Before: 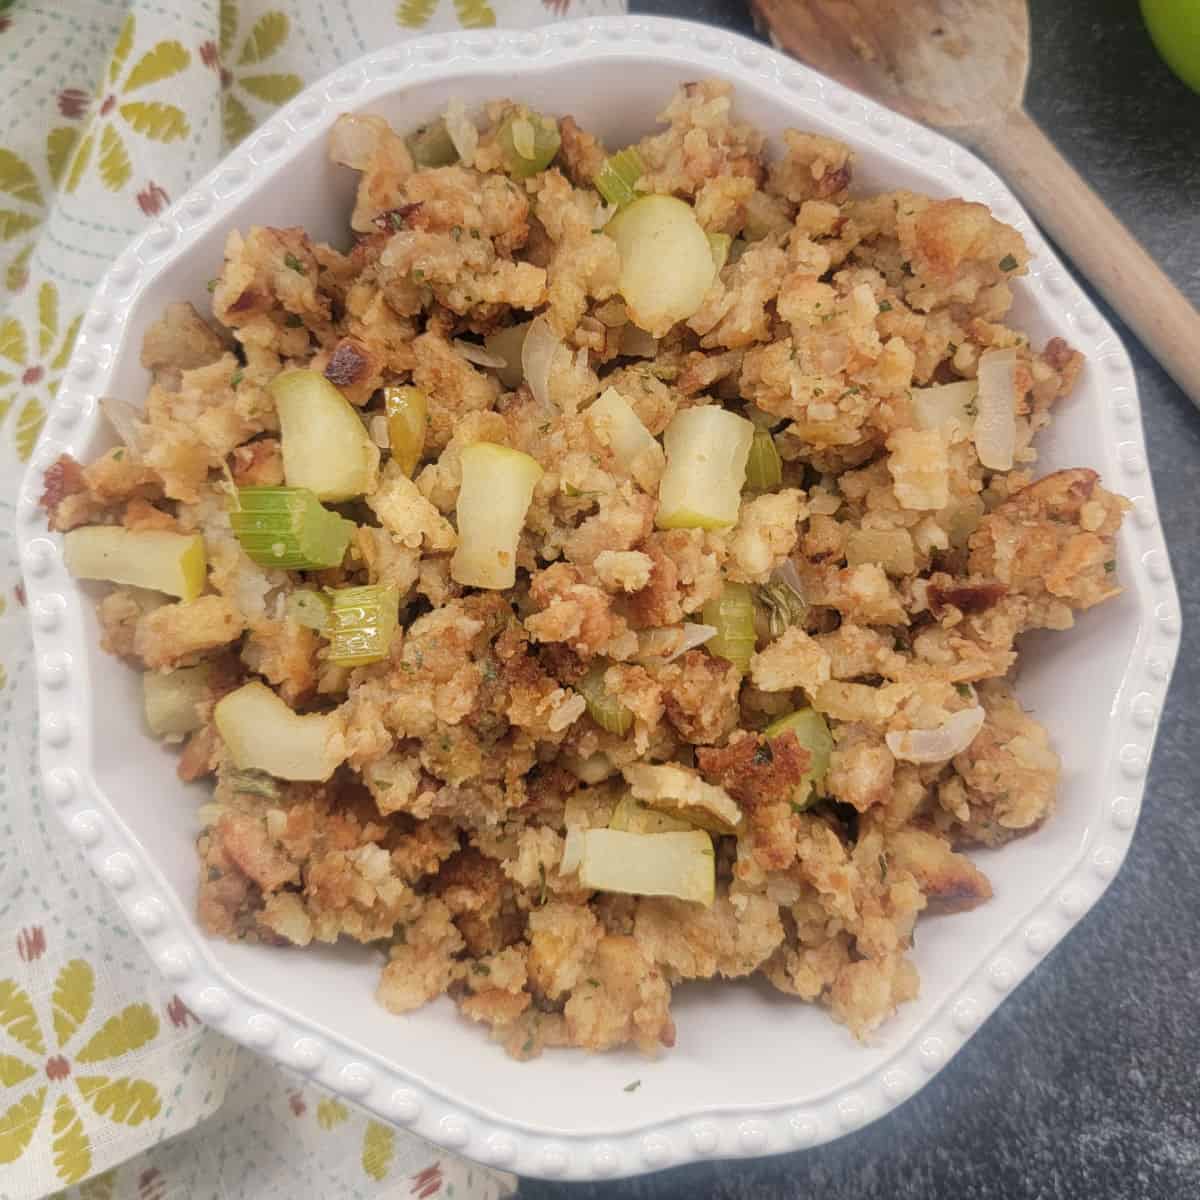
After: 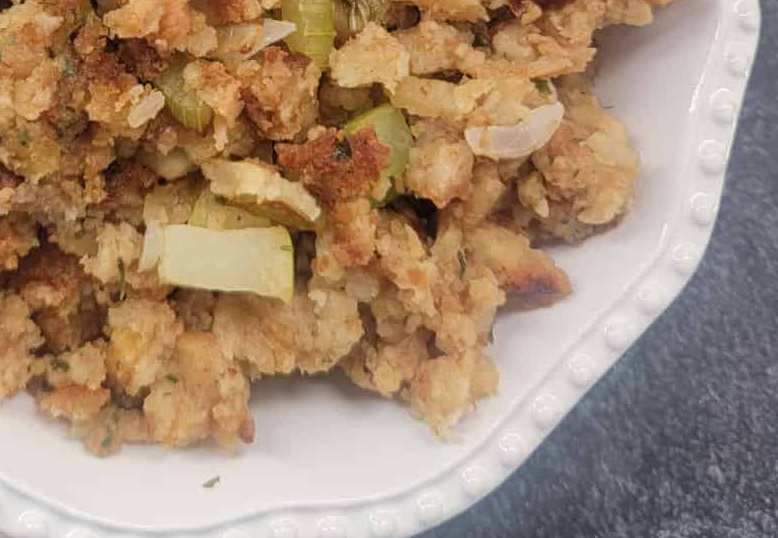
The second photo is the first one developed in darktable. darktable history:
crop and rotate: left 35.146%, top 50.335%, bottom 4.823%
